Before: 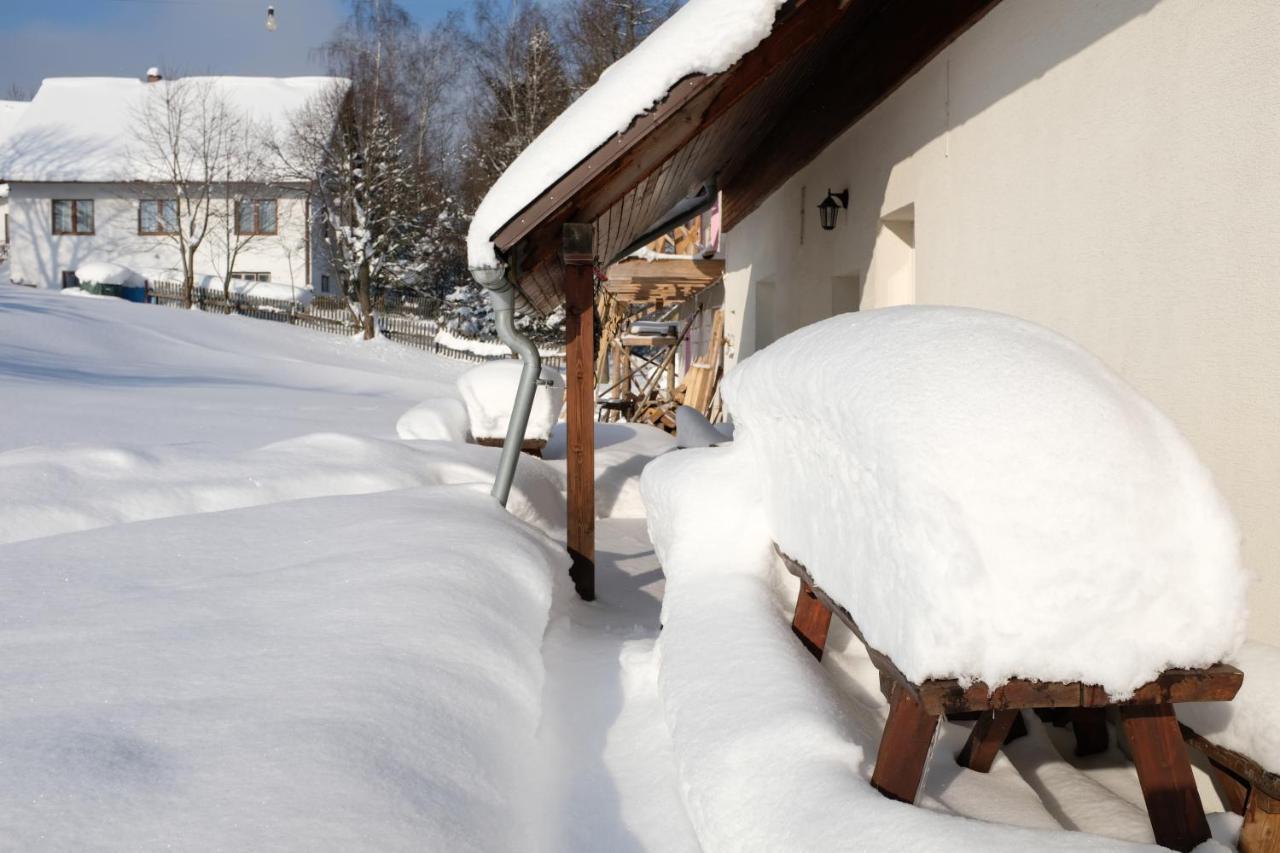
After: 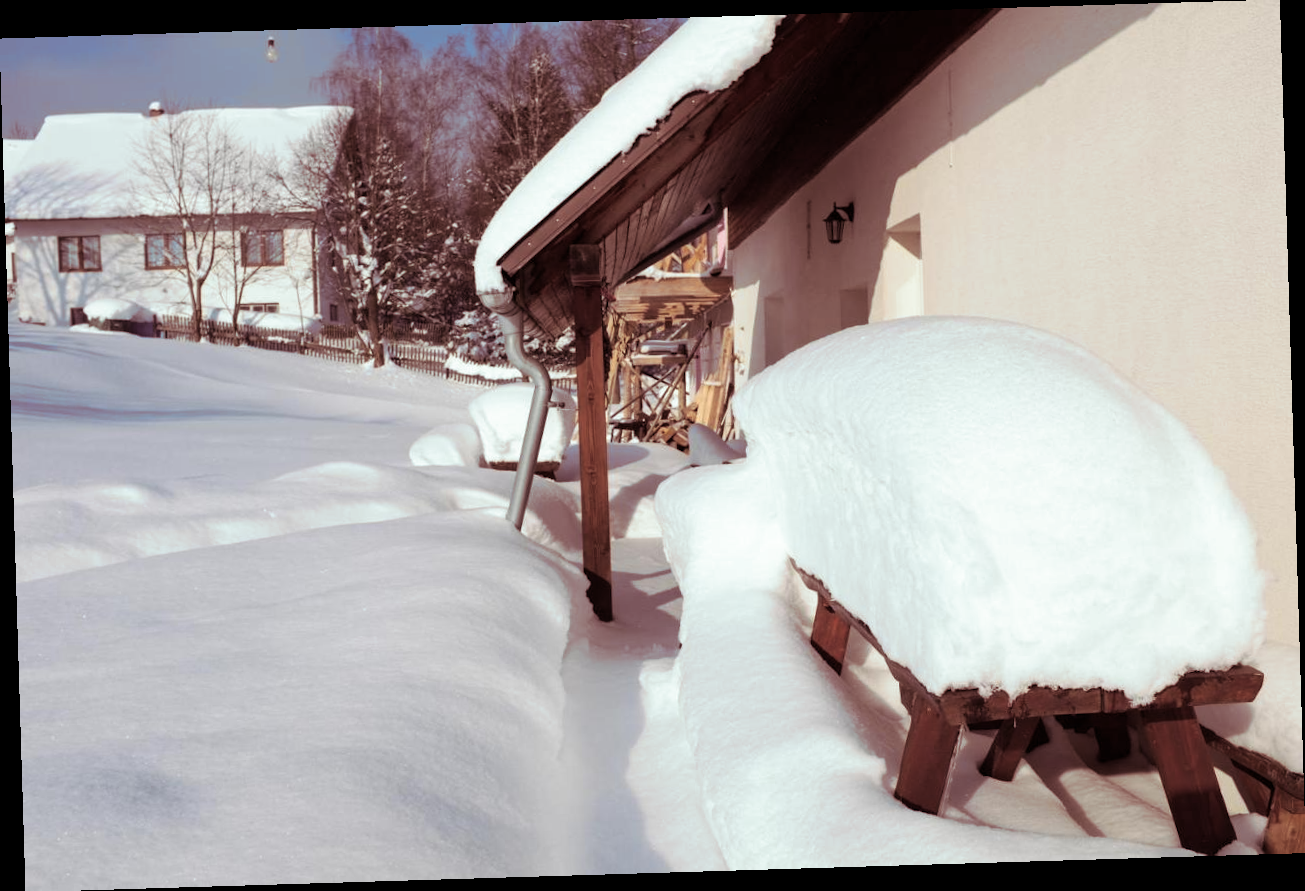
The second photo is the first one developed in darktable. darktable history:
split-toning: highlights › hue 180°
rotate and perspective: rotation -1.75°, automatic cropping off
